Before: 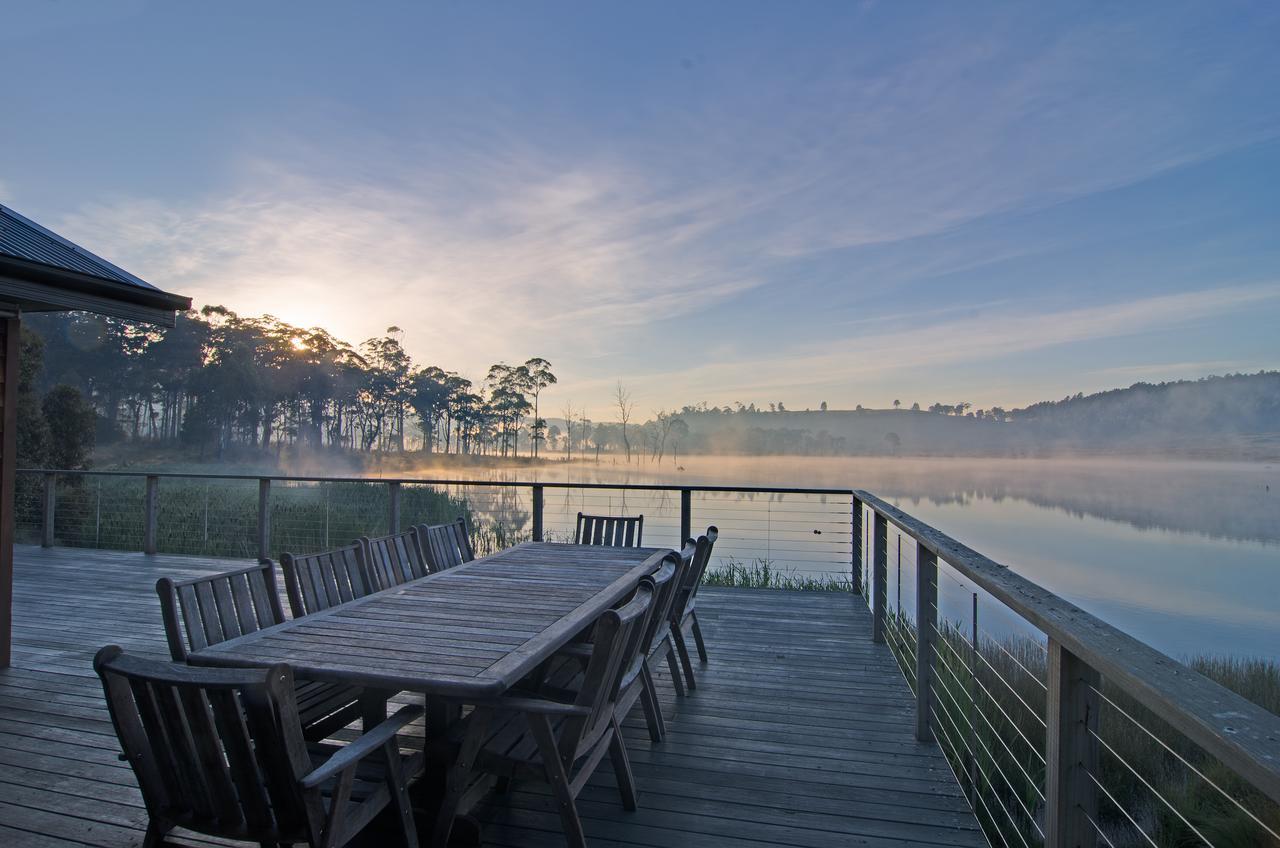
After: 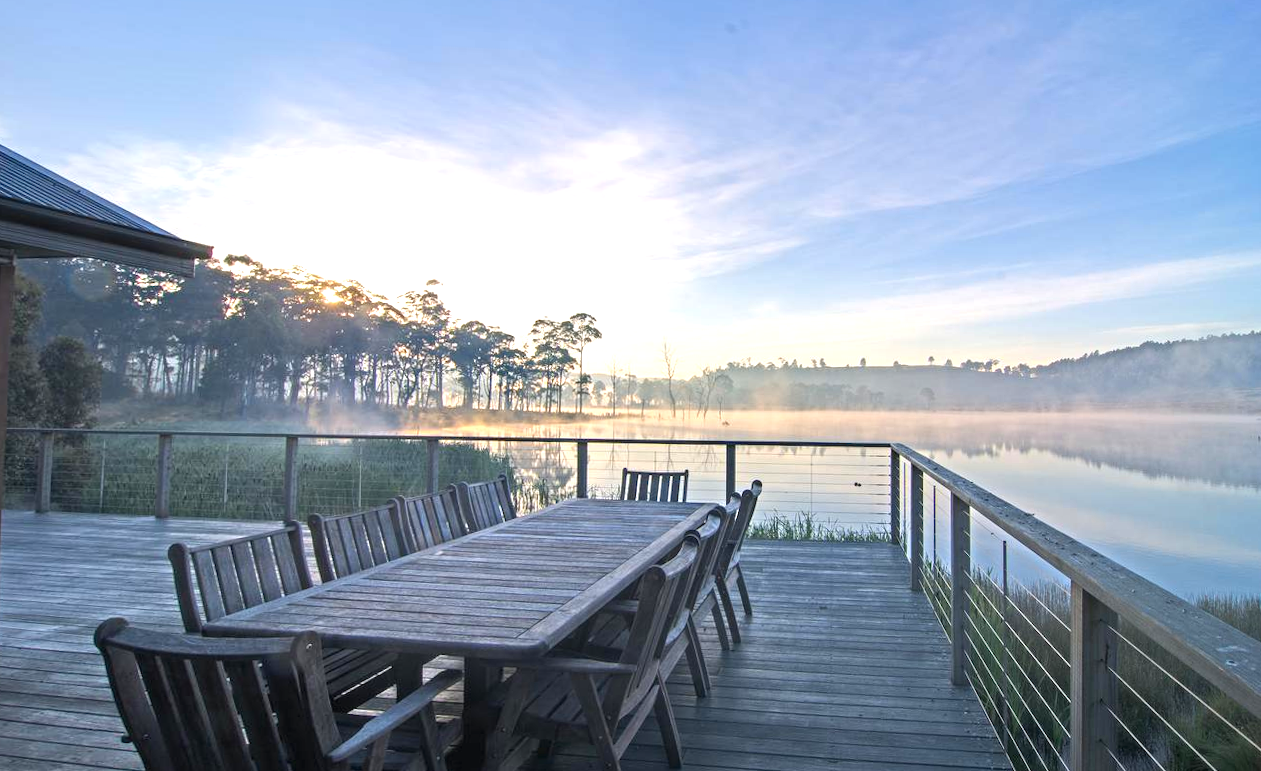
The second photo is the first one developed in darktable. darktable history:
local contrast: detail 110%
rotate and perspective: rotation -0.013°, lens shift (vertical) -0.027, lens shift (horizontal) 0.178, crop left 0.016, crop right 0.989, crop top 0.082, crop bottom 0.918
exposure: black level correction 0, exposure 1.1 EV, compensate highlight preservation false
